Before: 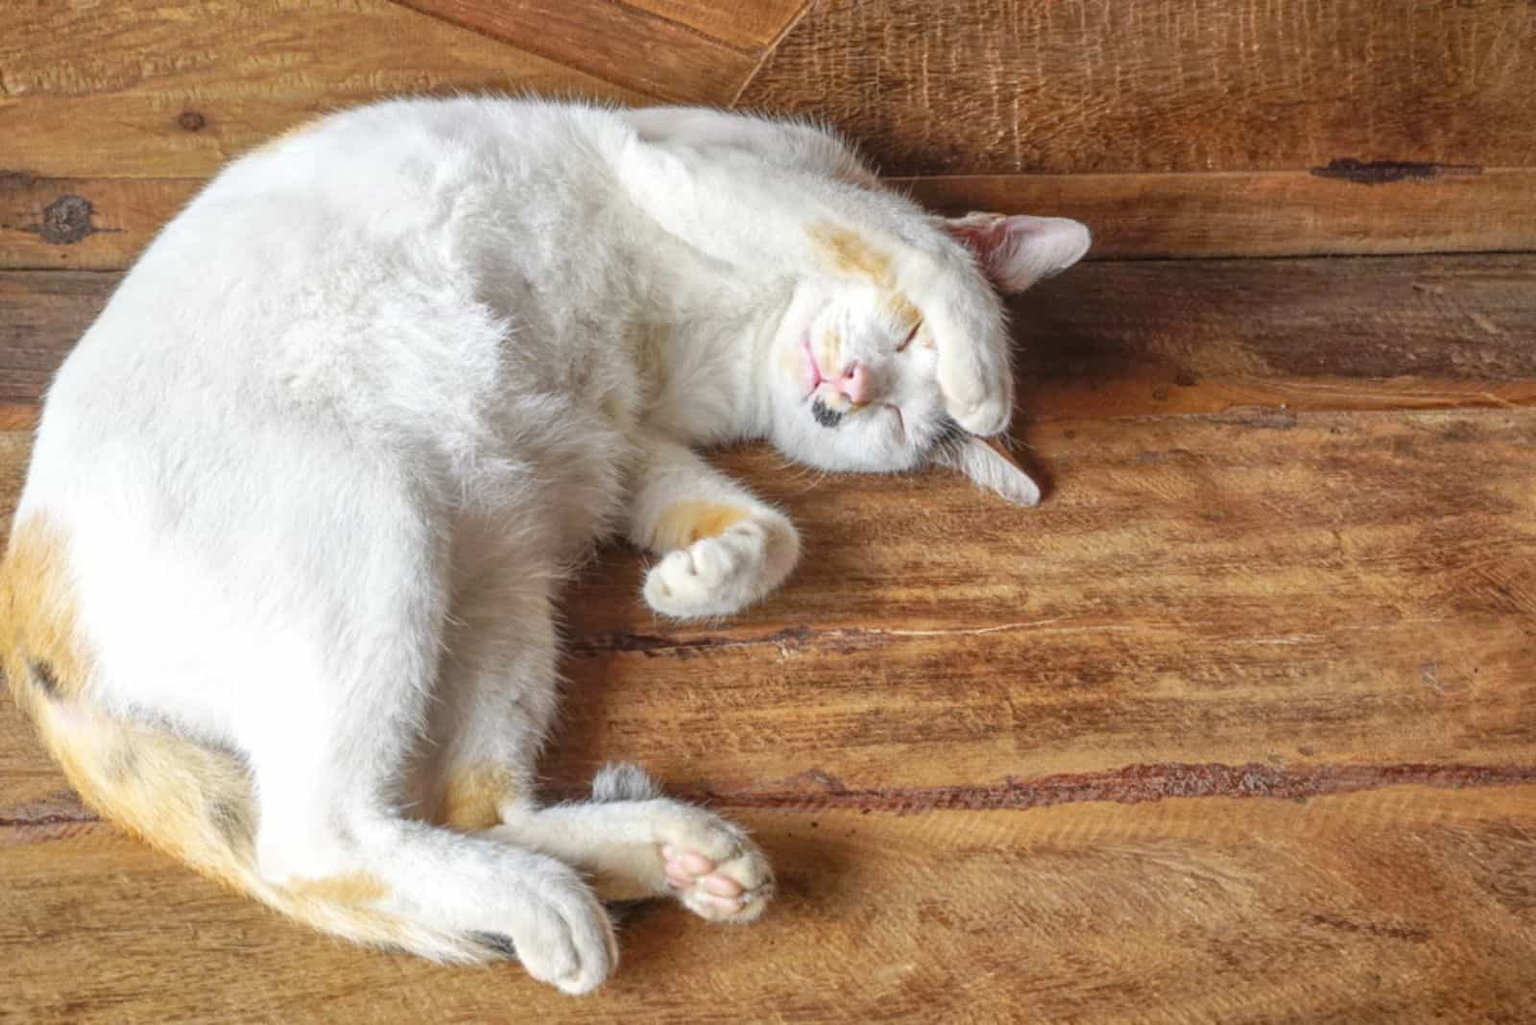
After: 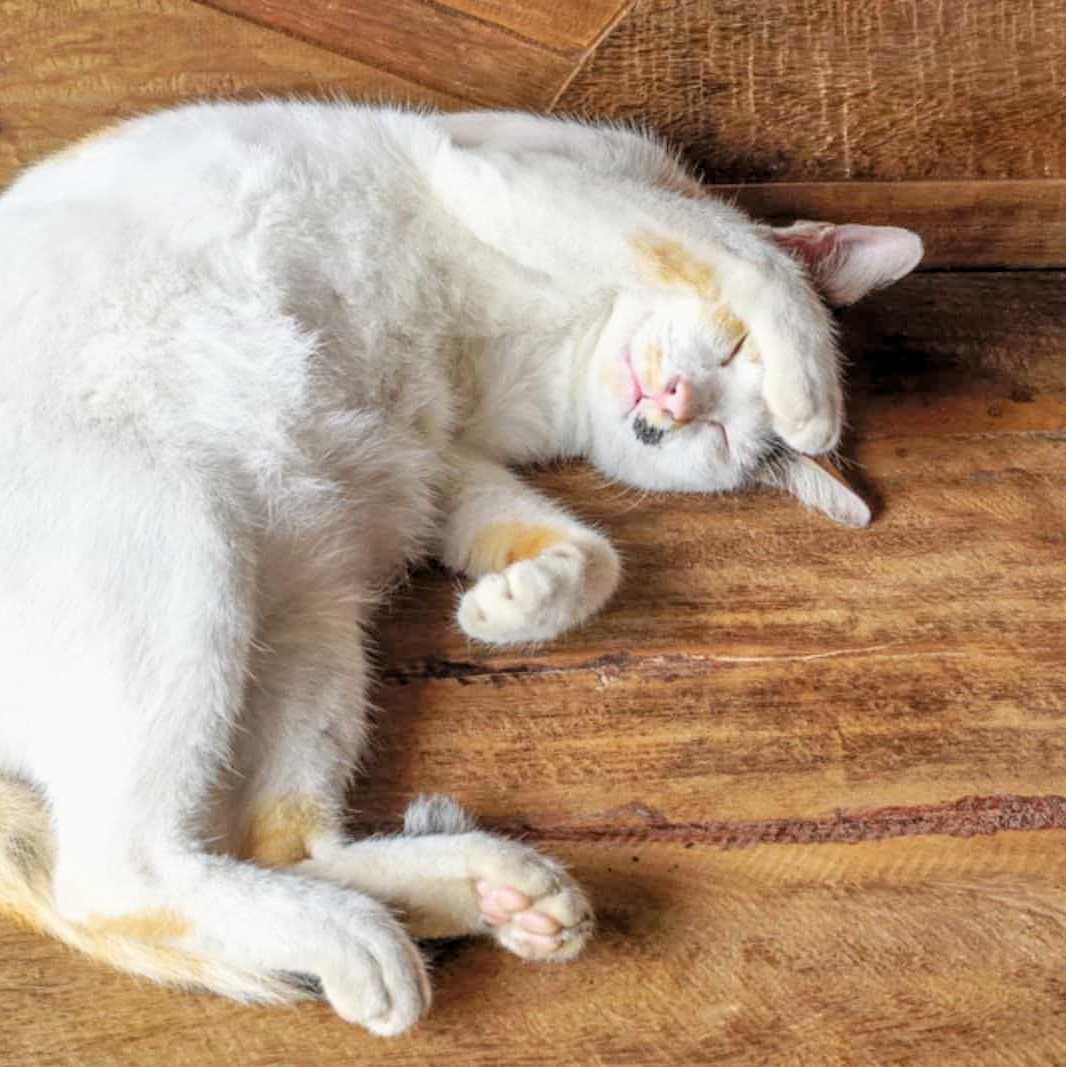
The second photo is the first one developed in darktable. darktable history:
levels: mode automatic, black 0.073%
crop and rotate: left 13.405%, right 19.928%
filmic rgb: black relative exposure -5.77 EV, white relative exposure 3.4 EV, hardness 3.65, color science v6 (2022), enable highlight reconstruction true
